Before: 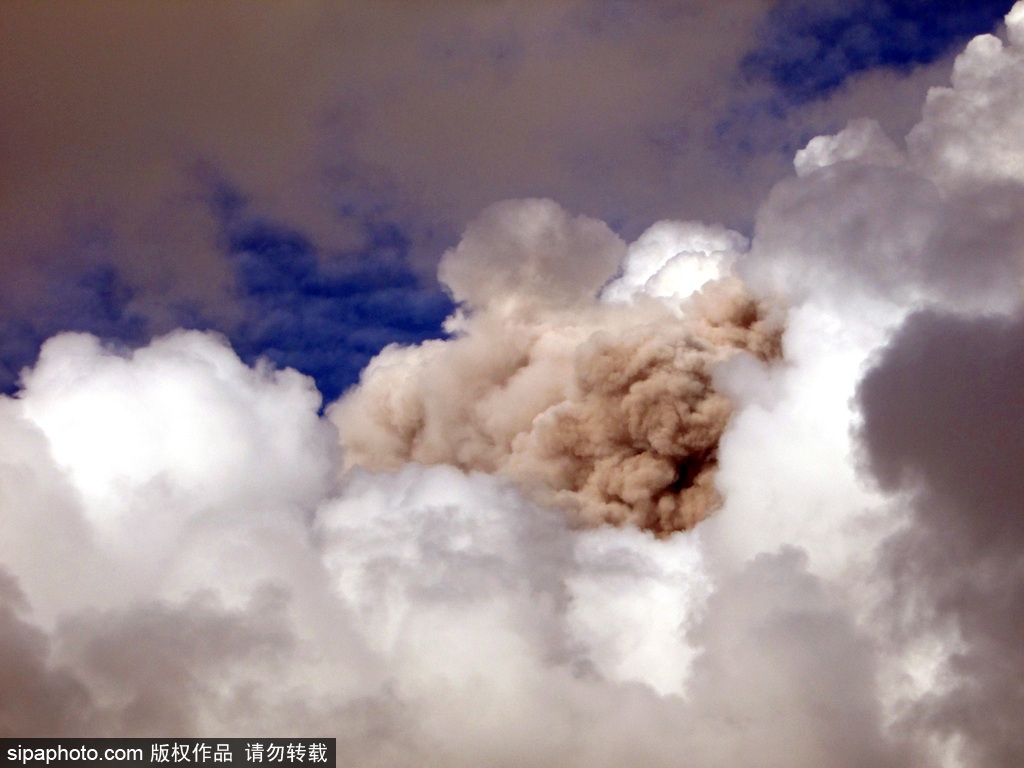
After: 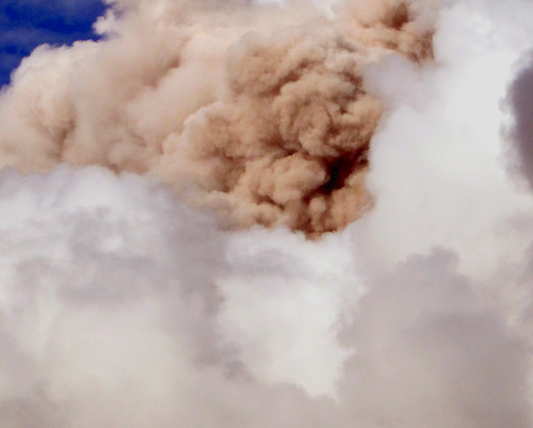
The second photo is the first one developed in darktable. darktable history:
crop: left 34.113%, top 38.985%, right 13.755%, bottom 5.275%
exposure: exposure -0.341 EV, compensate highlight preservation false
tone equalizer: -8 EV 1.02 EV, -7 EV 0.997 EV, -6 EV 1.01 EV, -5 EV 0.982 EV, -4 EV 1 EV, -3 EV 0.754 EV, -2 EV 0.487 EV, -1 EV 0.267 EV, smoothing diameter 24.84%, edges refinement/feathering 10.97, preserve details guided filter
tone curve: curves: ch0 [(0, 0) (0.003, 0.018) (0.011, 0.024) (0.025, 0.038) (0.044, 0.067) (0.069, 0.098) (0.1, 0.13) (0.136, 0.165) (0.177, 0.205) (0.224, 0.249) (0.277, 0.304) (0.335, 0.365) (0.399, 0.432) (0.468, 0.505) (0.543, 0.579) (0.623, 0.652) (0.709, 0.725) (0.801, 0.802) (0.898, 0.876) (1, 1)], color space Lab, linked channels, preserve colors none
